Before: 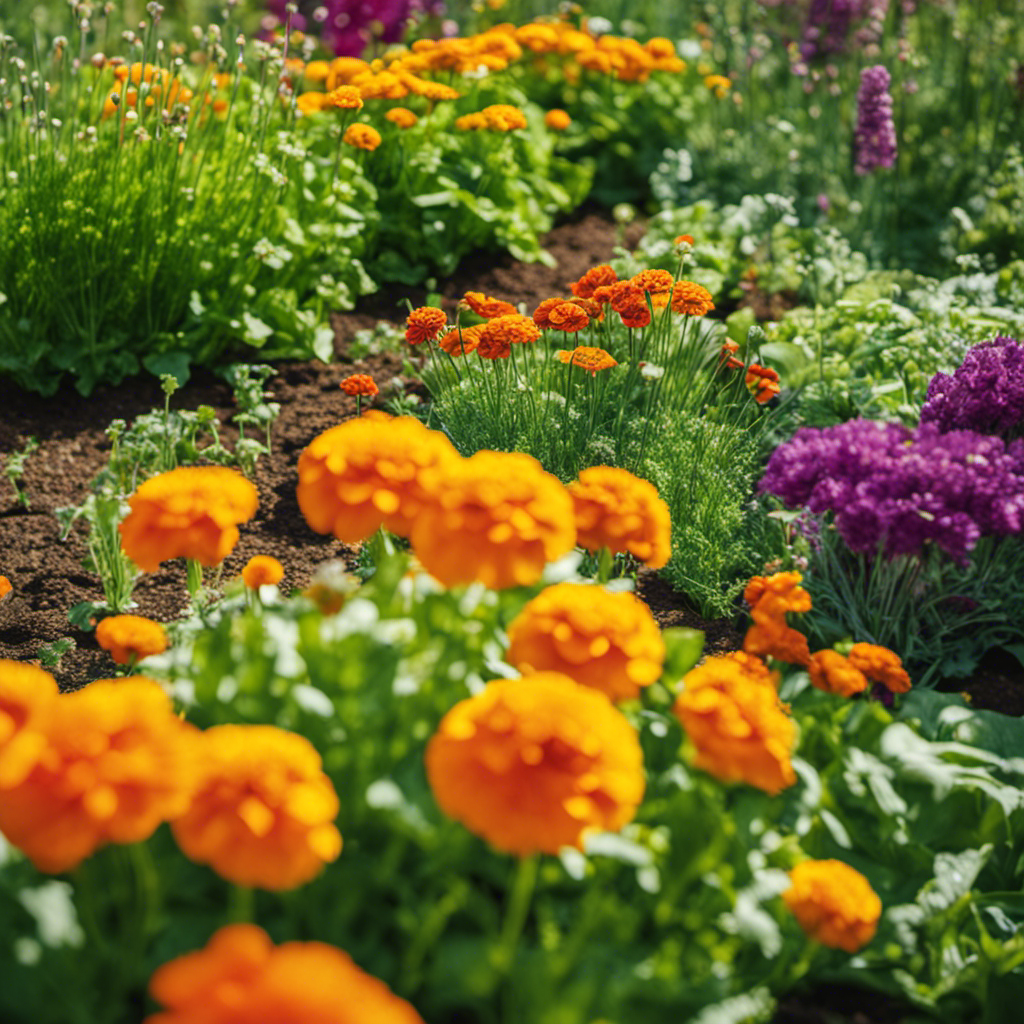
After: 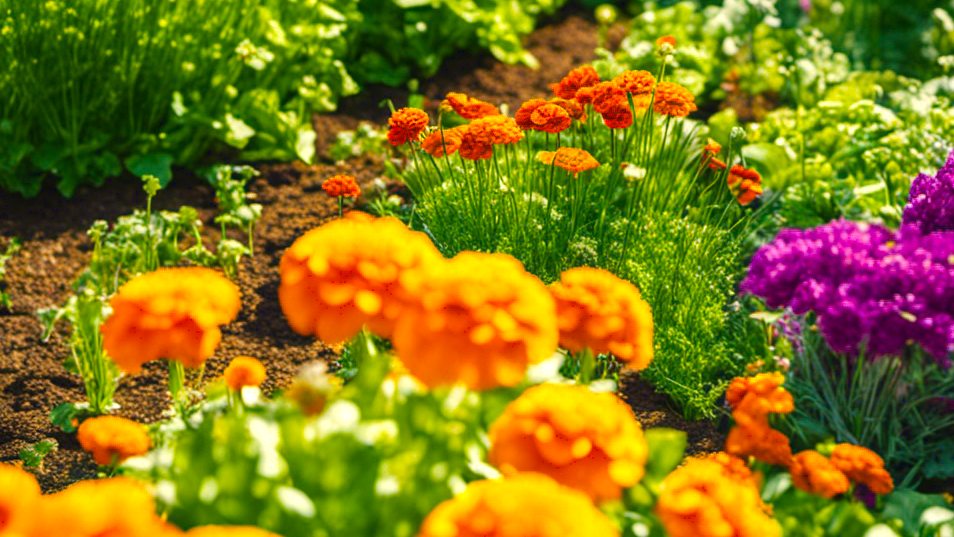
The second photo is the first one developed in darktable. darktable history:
color balance rgb: power › luminance 3.34%, power › hue 231.7°, highlights gain › chroma 2.92%, highlights gain › hue 61.38°, linear chroma grading › global chroma 25.28%, perceptual saturation grading › global saturation 19.376%, perceptual brilliance grading › global brilliance 12.661%
crop: left 1.767%, top 19.46%, right 5.068%, bottom 28.062%
